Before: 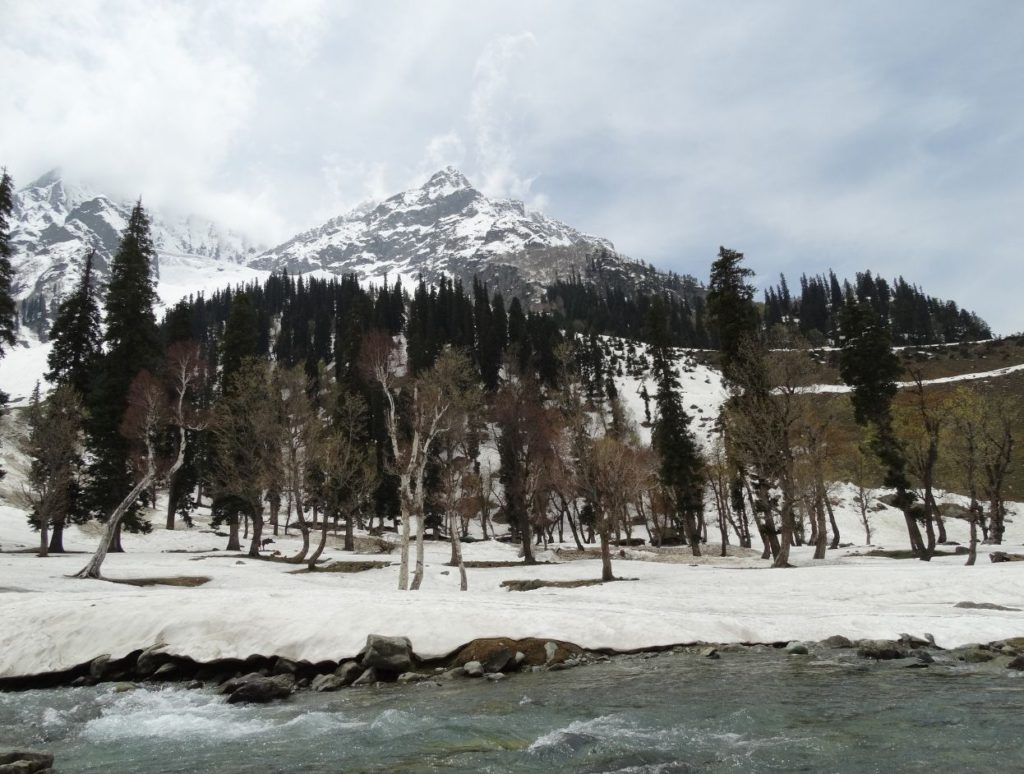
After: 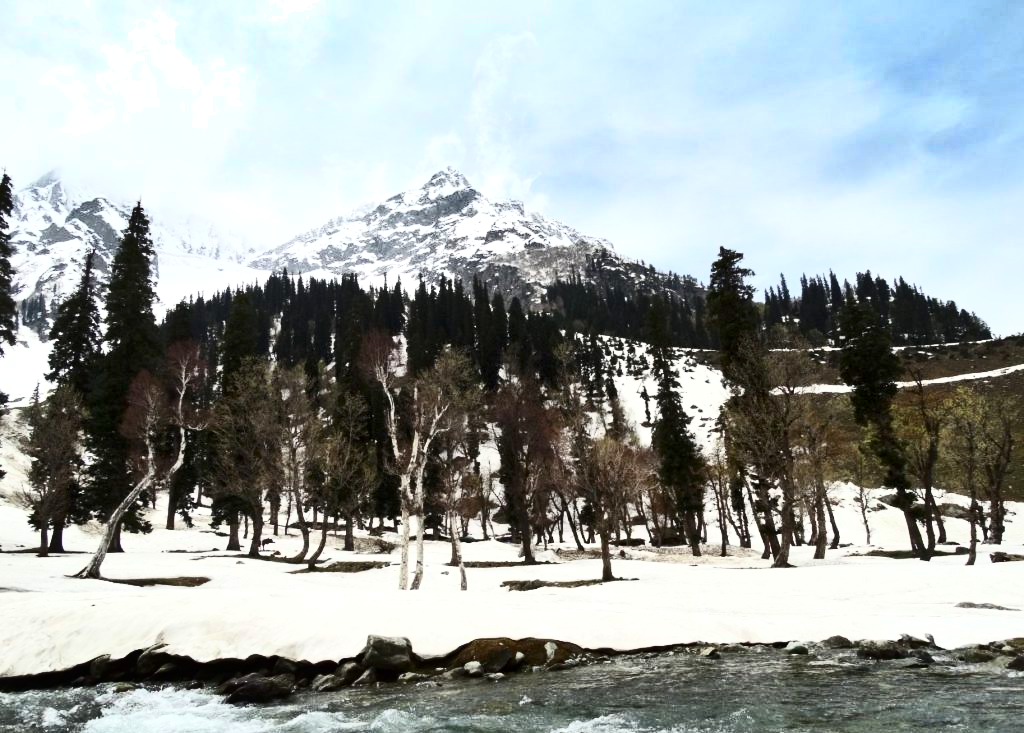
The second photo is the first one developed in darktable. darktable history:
exposure: exposure 0.128 EV, compensate highlight preservation false
local contrast: mode bilateral grid, contrast 19, coarseness 50, detail 150%, midtone range 0.2
shadows and highlights: shadows 18.15, highlights -83.52, soften with gaussian
contrast brightness saturation: contrast 0.612, brightness 0.345, saturation 0.149
crop and rotate: top 0.002%, bottom 5.2%
